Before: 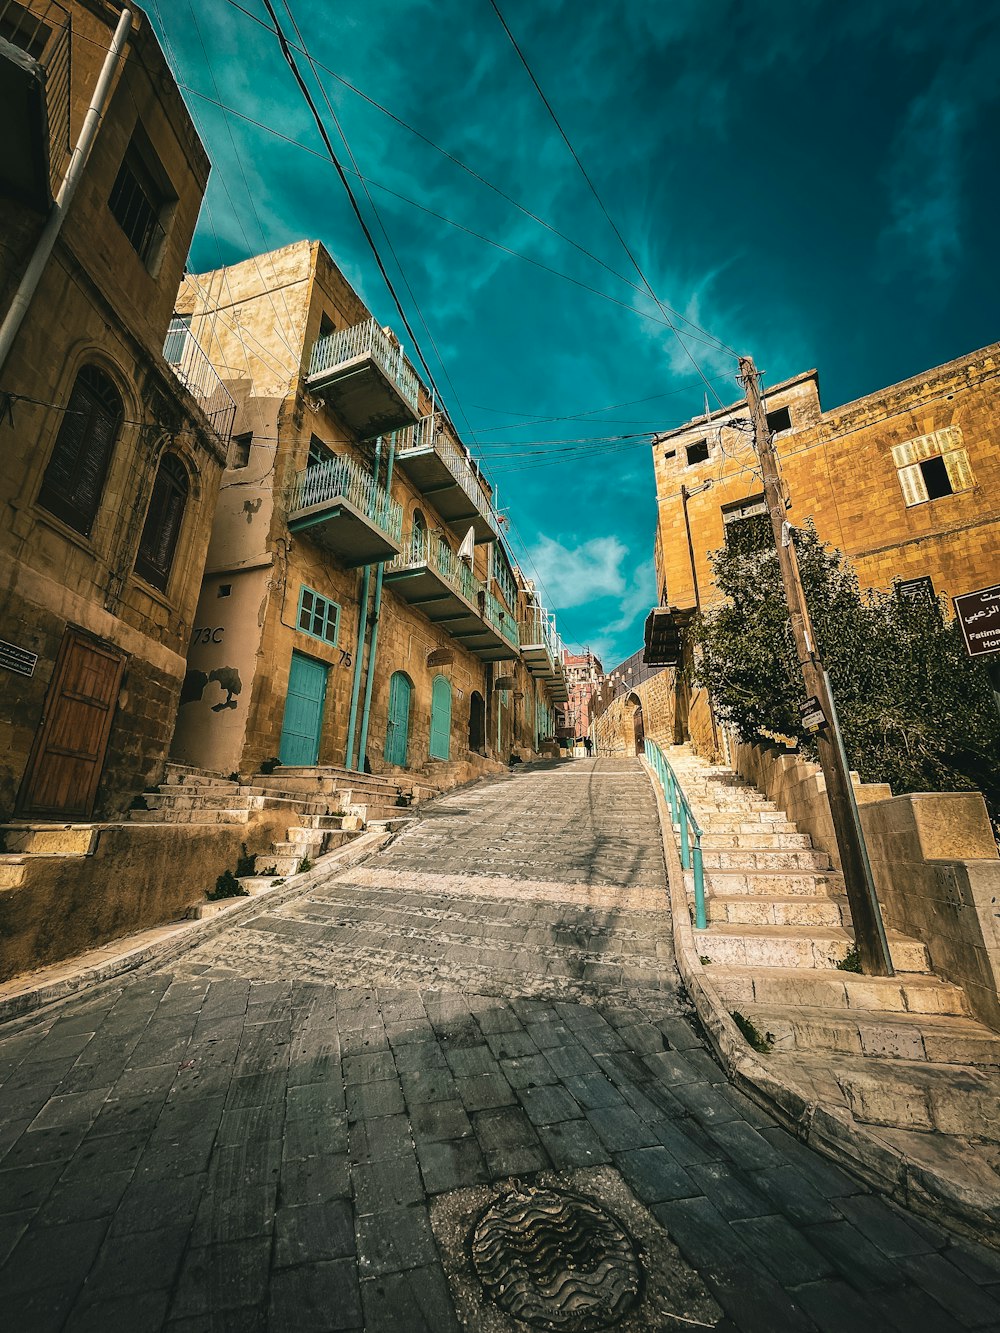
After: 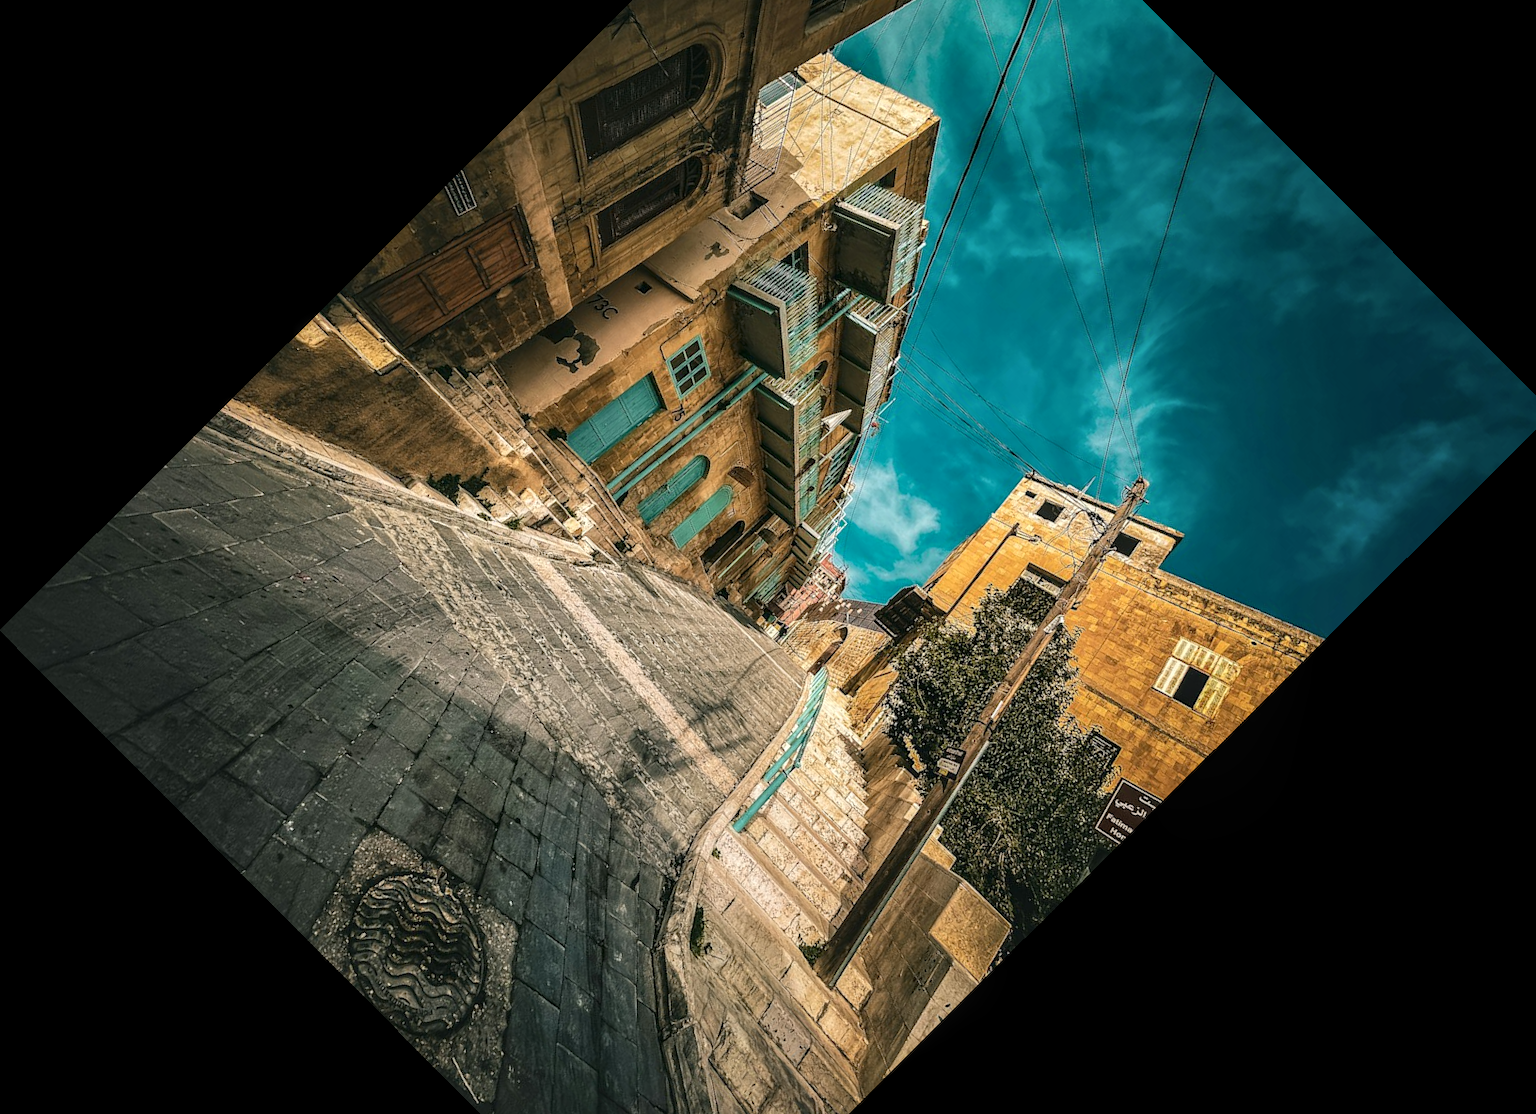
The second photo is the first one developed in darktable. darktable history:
local contrast: on, module defaults
crop and rotate: angle -45.14°, top 16.377%, right 1%, bottom 11.712%
